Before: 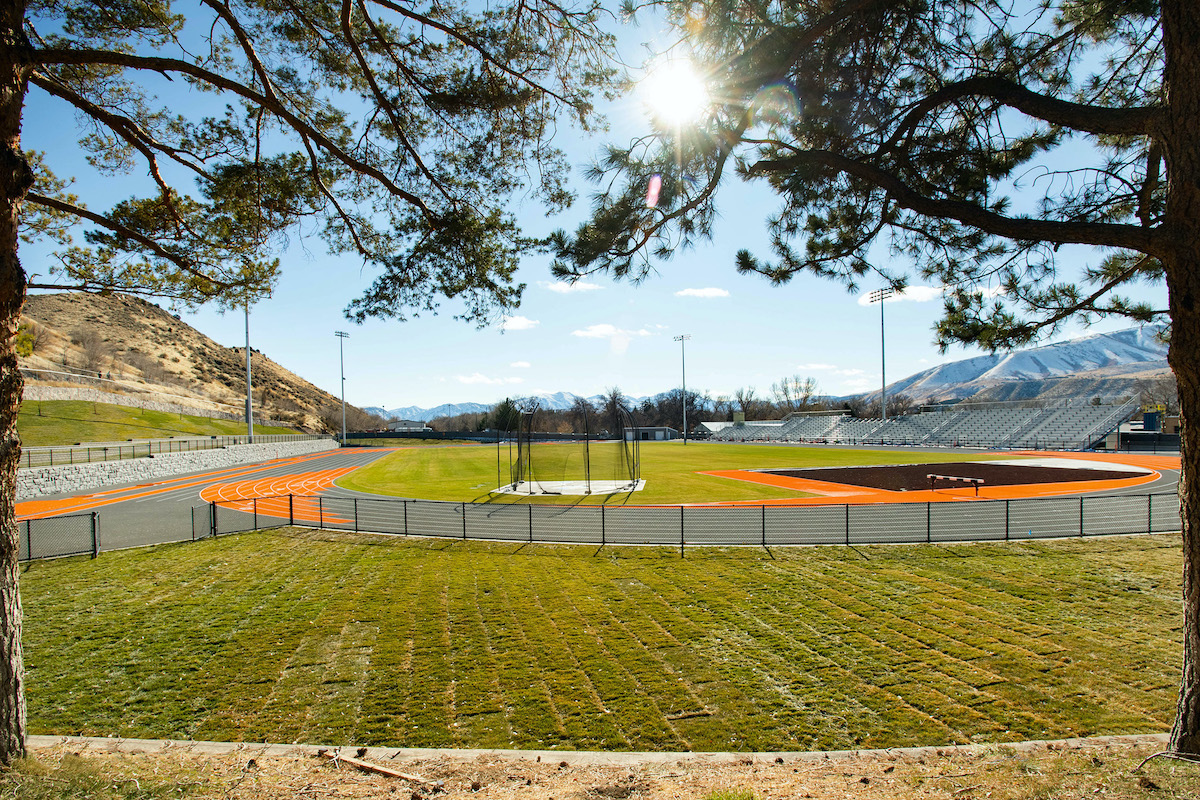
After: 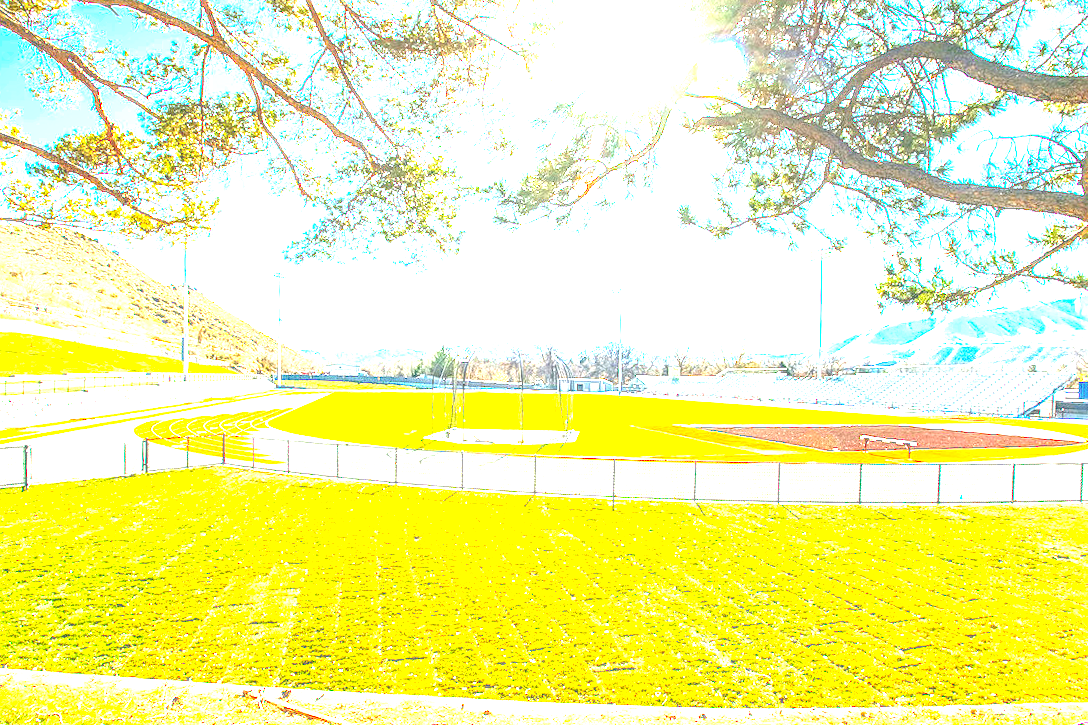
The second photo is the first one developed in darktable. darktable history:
contrast brightness saturation: saturation 0.5
exposure: exposure 3 EV, compensate highlight preservation false
crop and rotate: angle -1.96°, left 3.097%, top 4.154%, right 1.586%, bottom 0.529%
local contrast: highlights 0%, shadows 0%, detail 133%
white balance: red 1, blue 1
sharpen: on, module defaults
